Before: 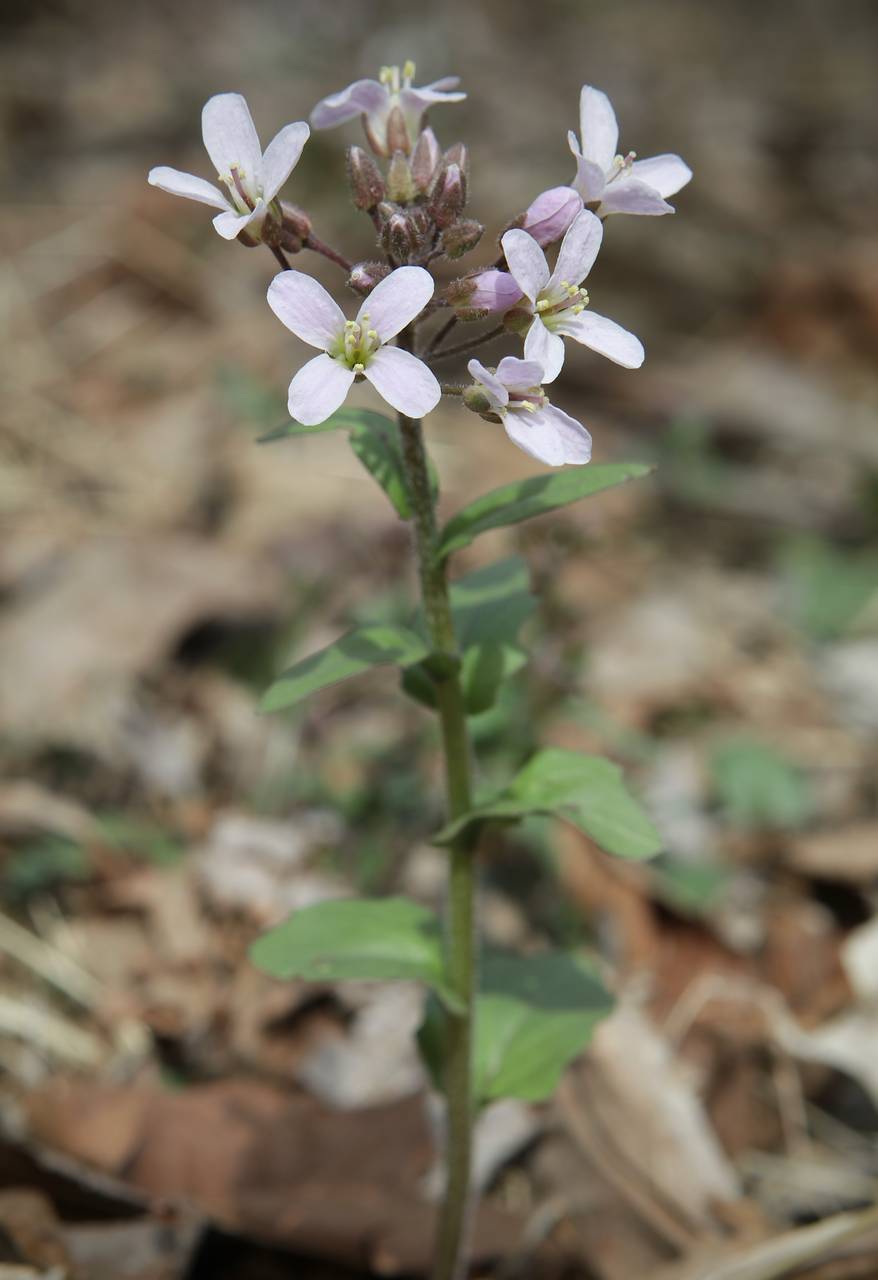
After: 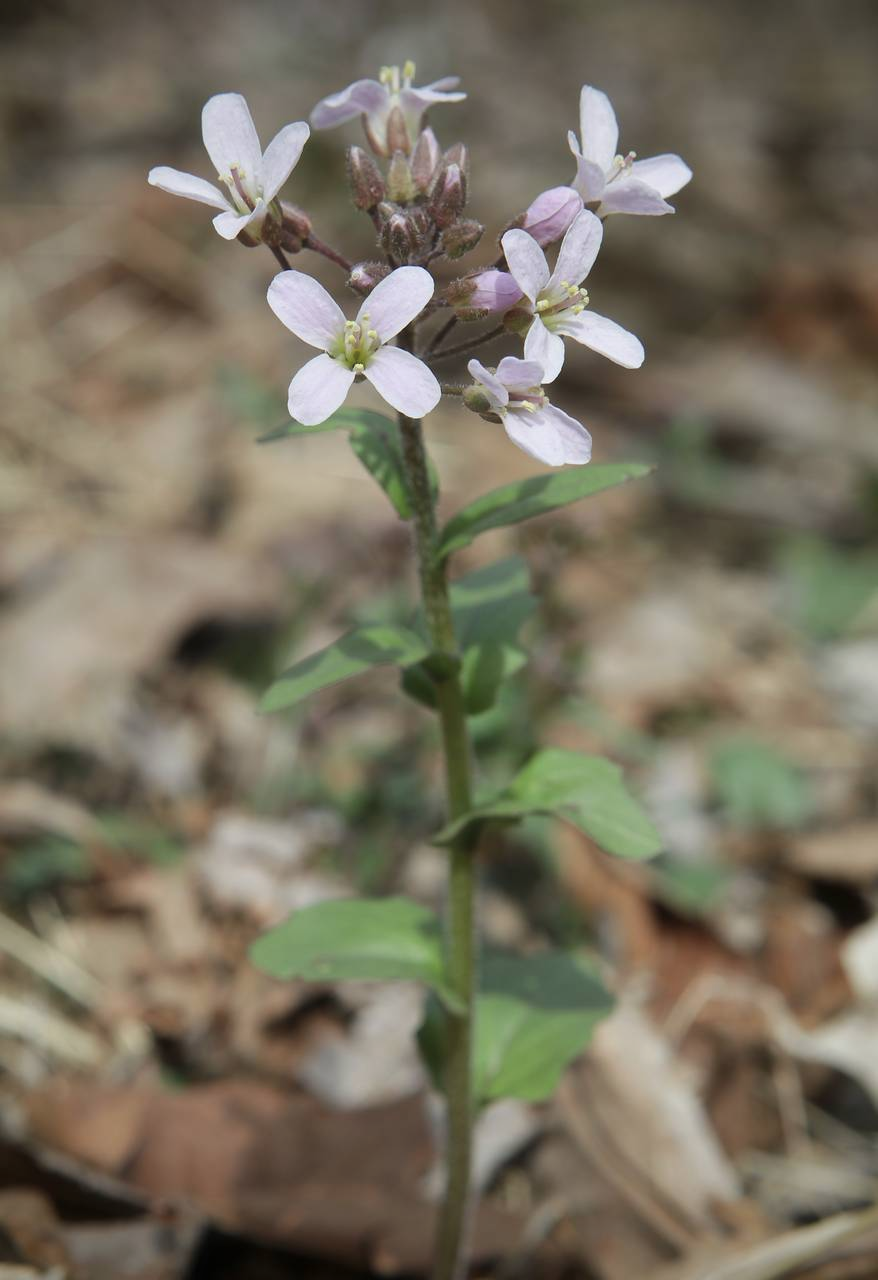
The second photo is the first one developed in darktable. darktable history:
haze removal: strength -0.083, distance 0.362, compatibility mode true, adaptive false
